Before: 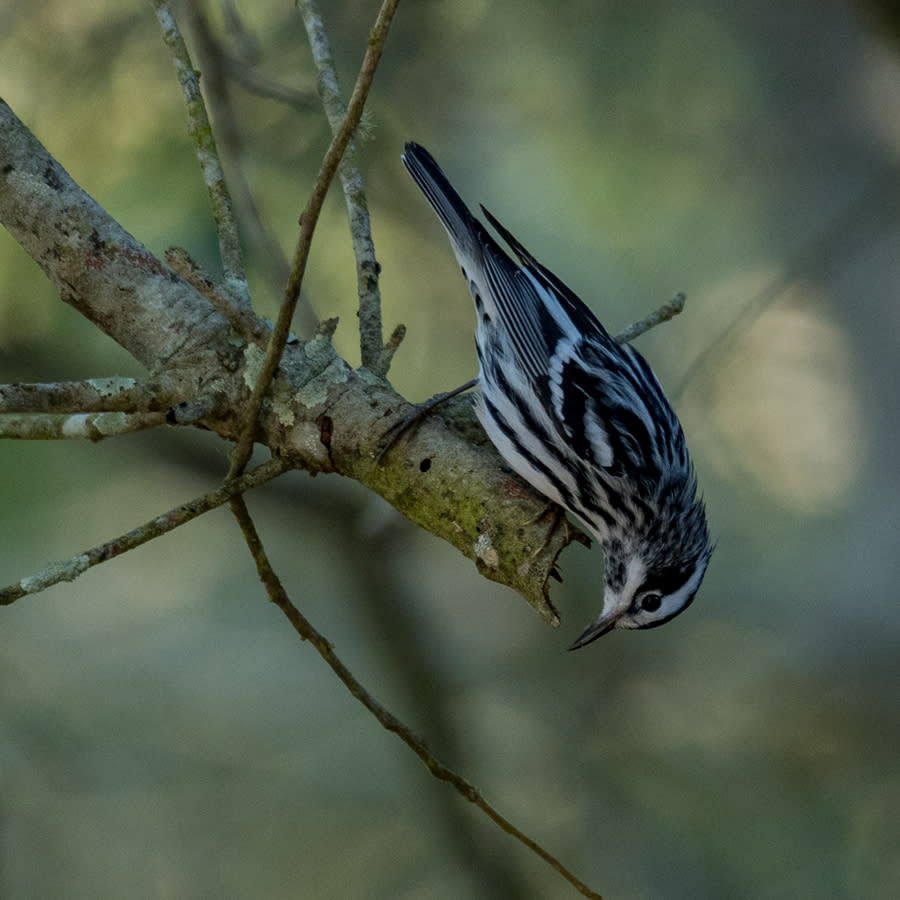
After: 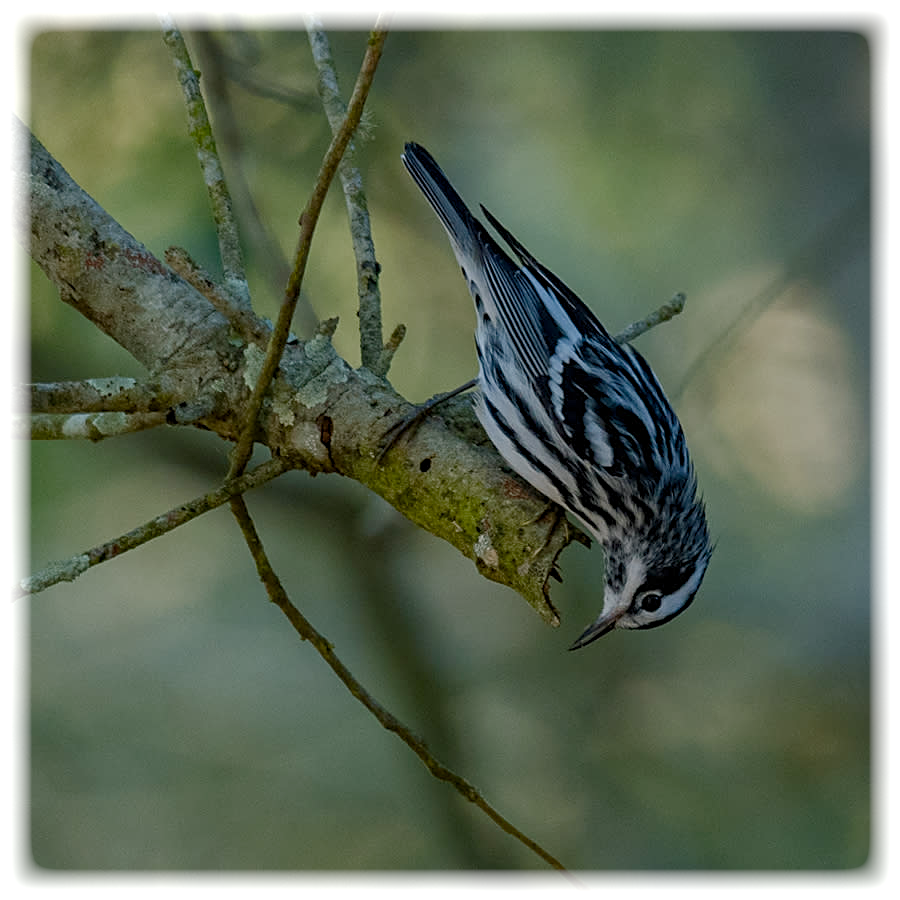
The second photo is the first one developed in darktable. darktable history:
vignetting: fall-off start 93%, fall-off radius 5%, brightness 1, saturation -0.49, automatic ratio true, width/height ratio 1.332, shape 0.04, unbound false
sharpen: on, module defaults
color balance rgb: shadows lift › chroma 1%, shadows lift › hue 113°, highlights gain › chroma 0.2%, highlights gain › hue 333°, perceptual saturation grading › global saturation 20%, perceptual saturation grading › highlights -50%, perceptual saturation grading › shadows 25%, contrast -10%
